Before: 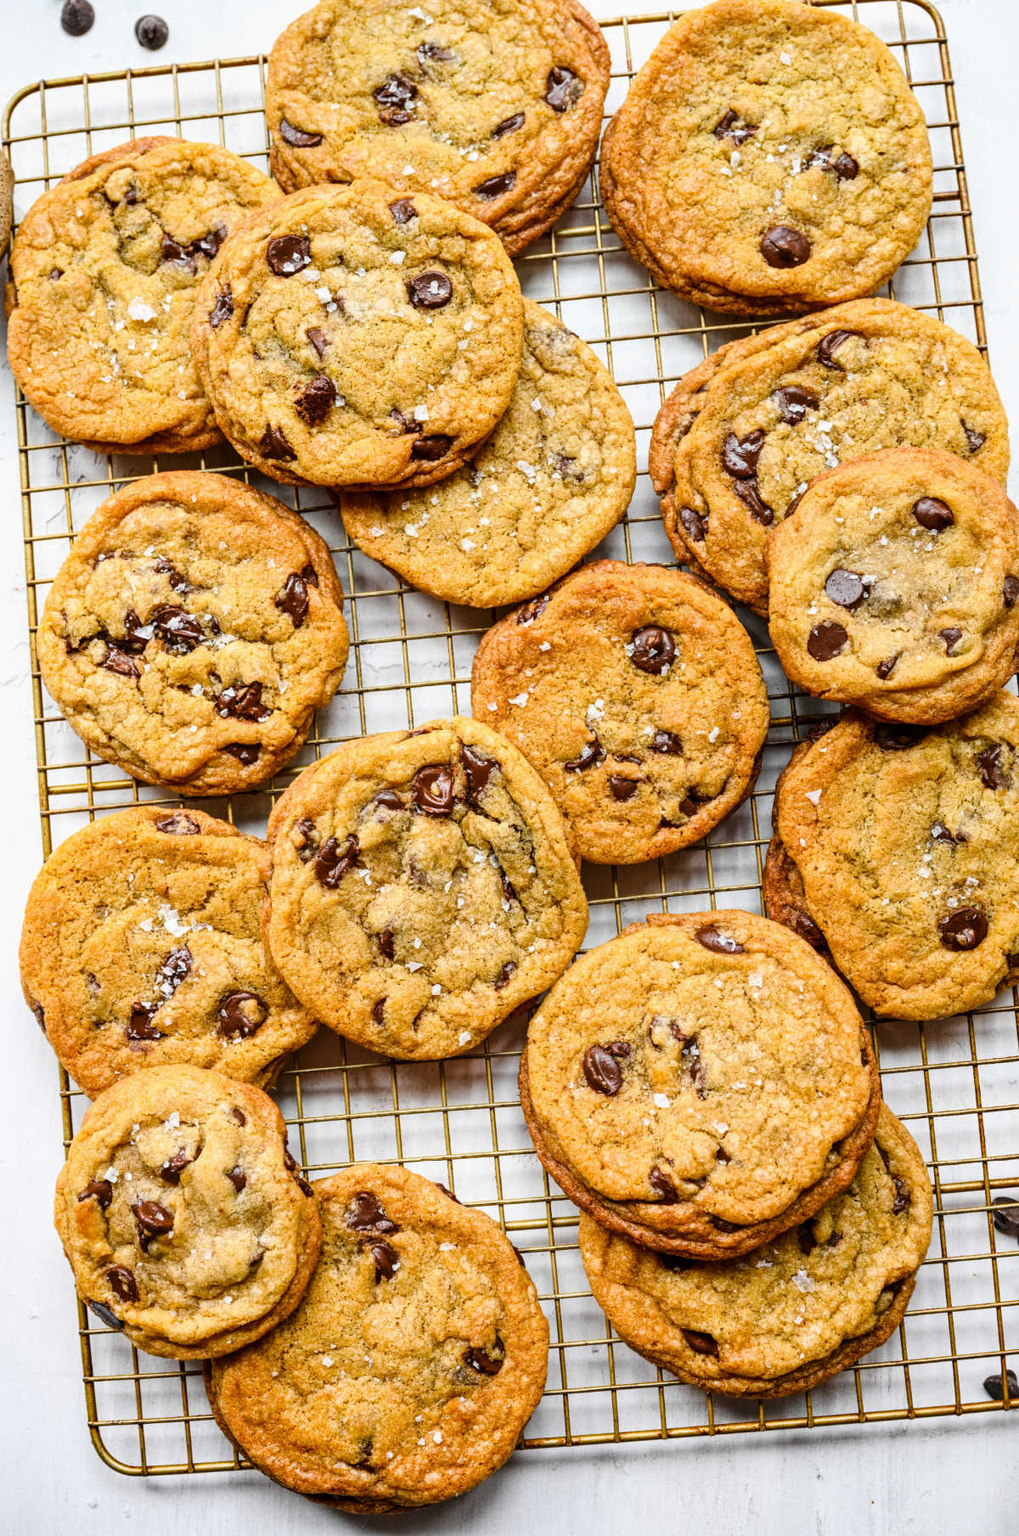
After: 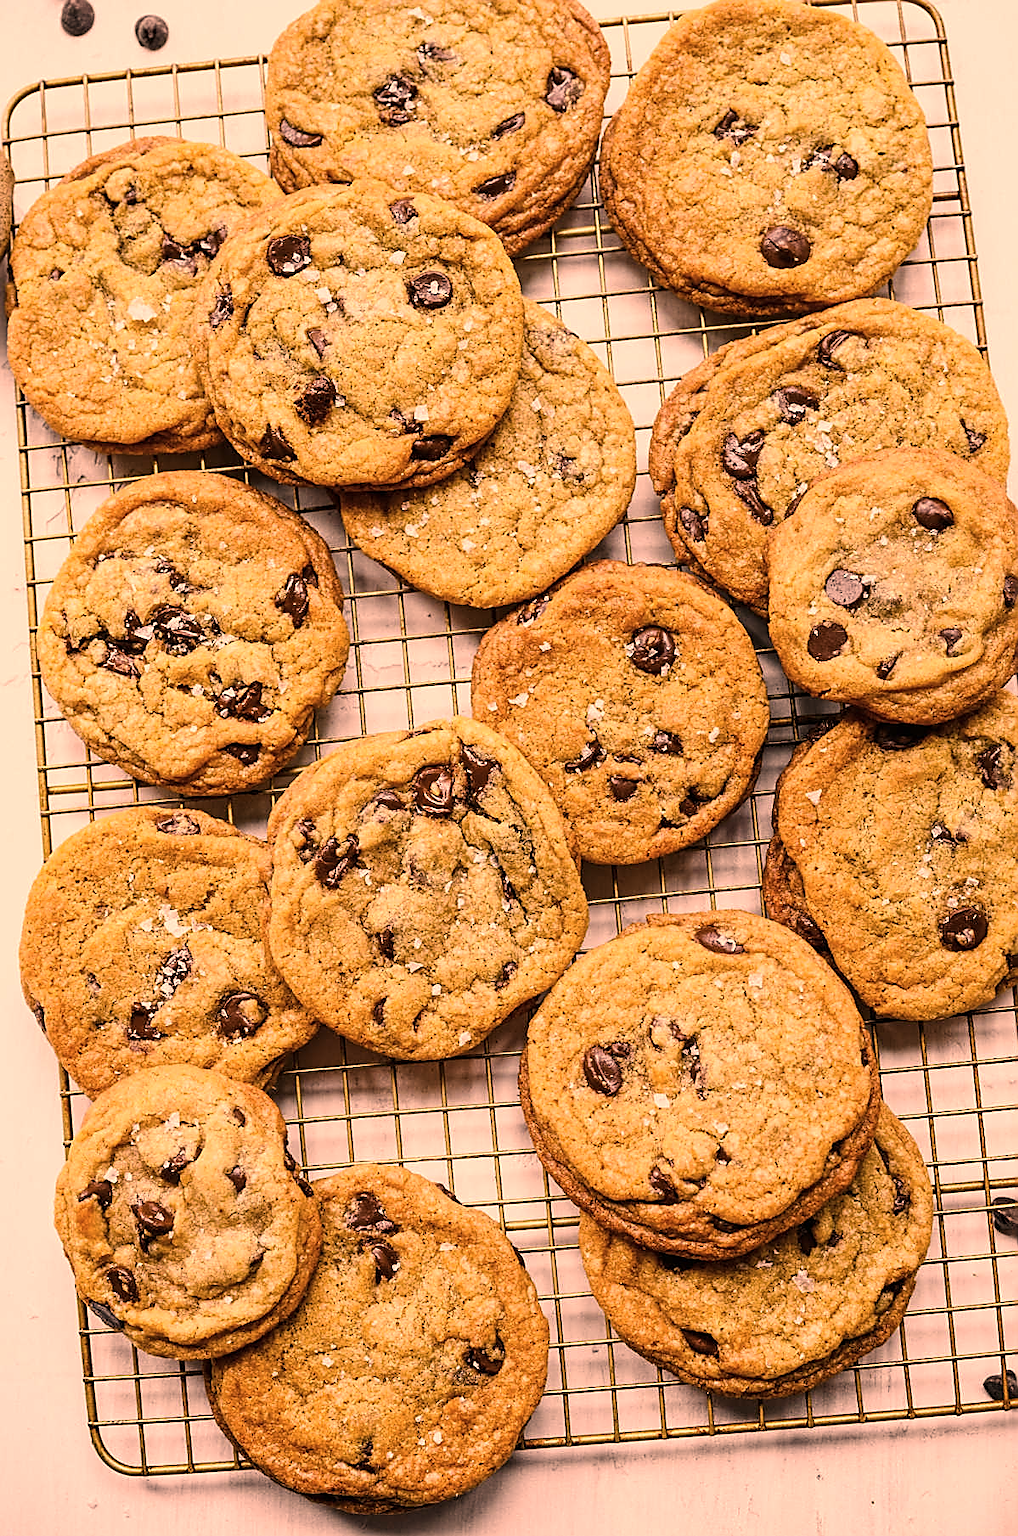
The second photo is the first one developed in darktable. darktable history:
sharpen: radius 1.416, amount 1.237, threshold 0.65
color correction: highlights a* 39.35, highlights b* 39.98, saturation 0.686
